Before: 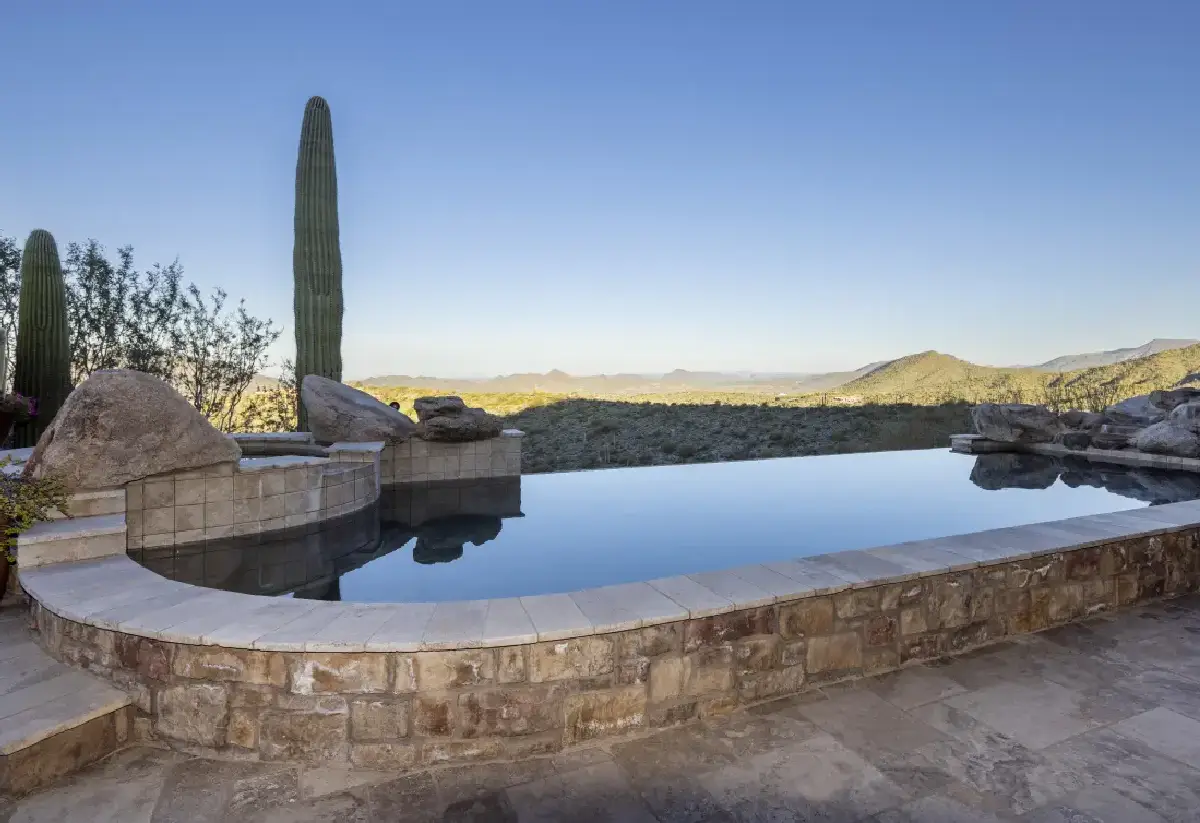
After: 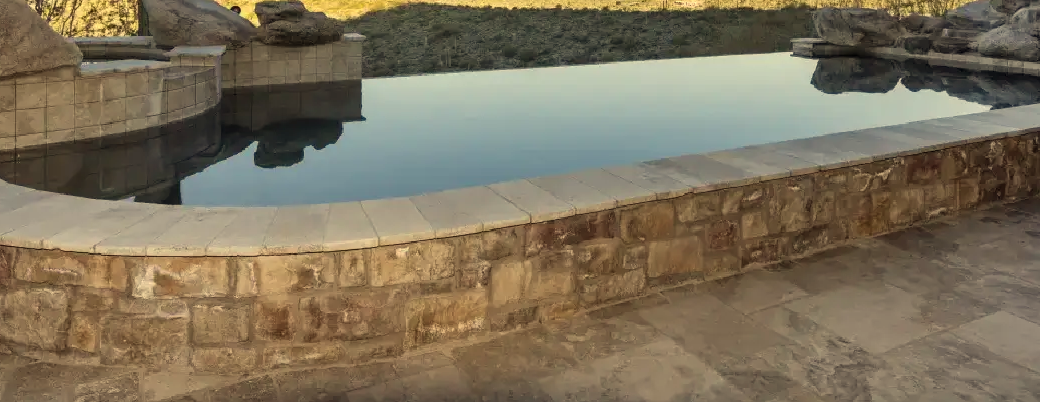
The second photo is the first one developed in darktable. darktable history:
white balance: red 1.08, blue 0.791
shadows and highlights: shadows color adjustment 97.66%, soften with gaussian
crop and rotate: left 13.306%, top 48.129%, bottom 2.928%
